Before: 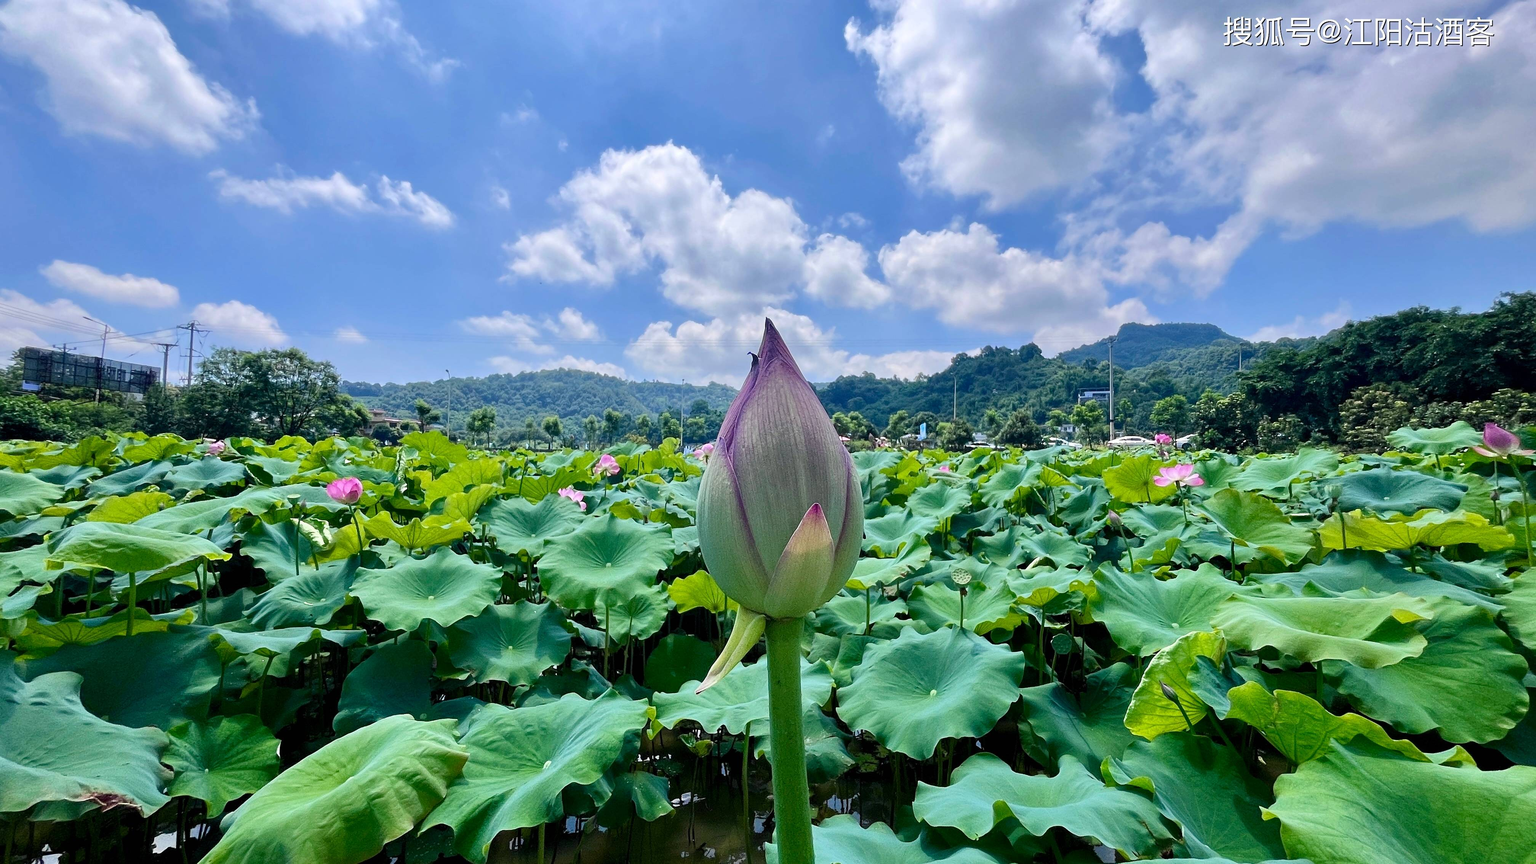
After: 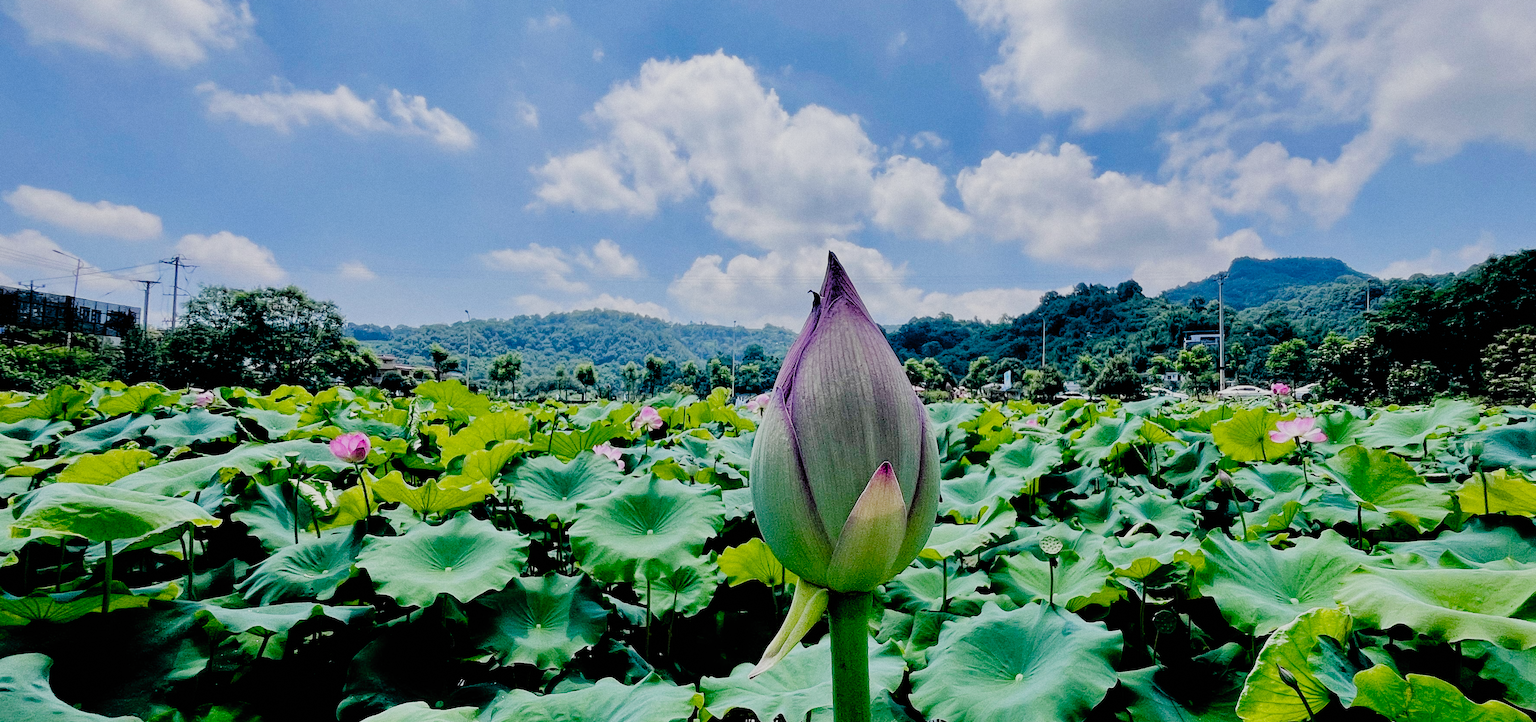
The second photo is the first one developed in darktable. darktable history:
crop and rotate: left 2.425%, top 11.305%, right 9.6%, bottom 15.08%
grain: coarseness 0.09 ISO
filmic rgb: black relative exposure -2.85 EV, white relative exposure 4.56 EV, hardness 1.77, contrast 1.25, preserve chrominance no, color science v5 (2021)
